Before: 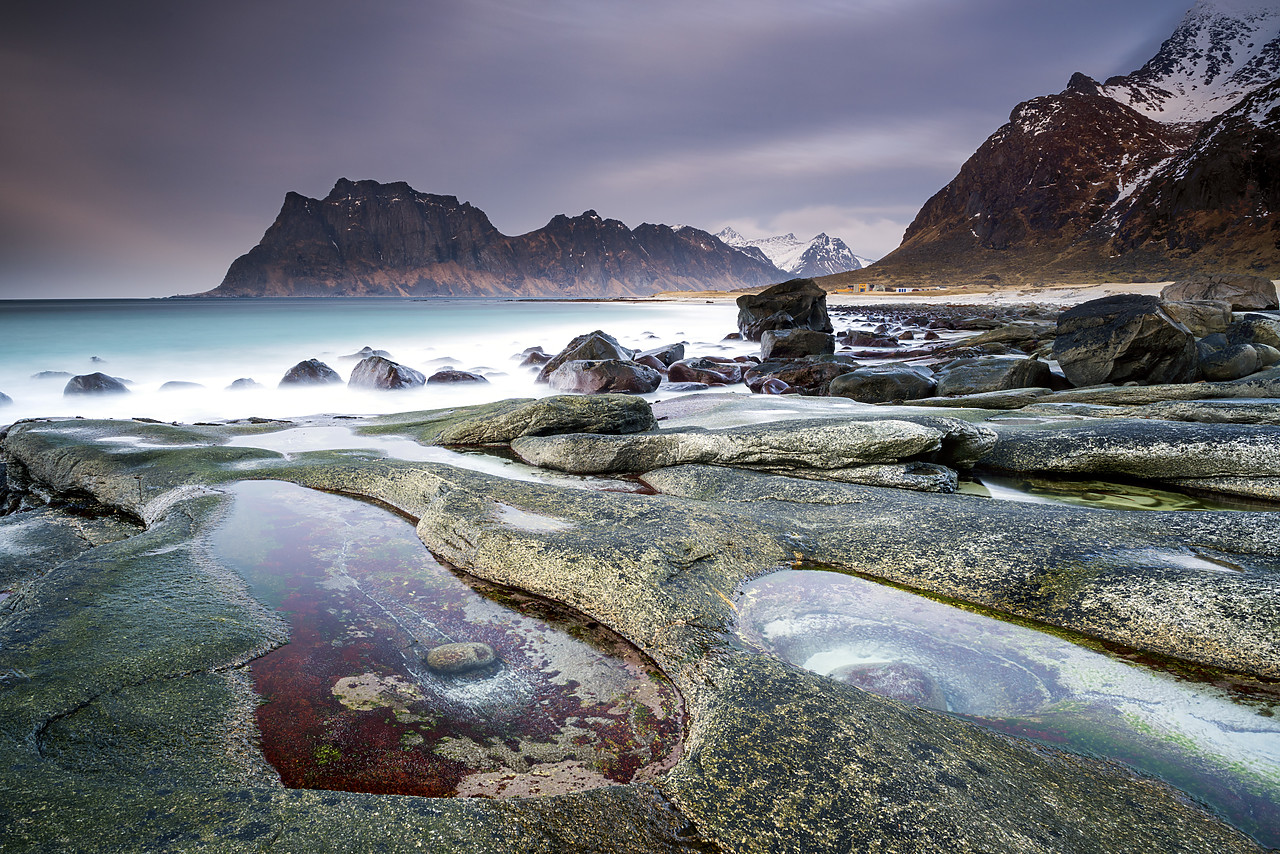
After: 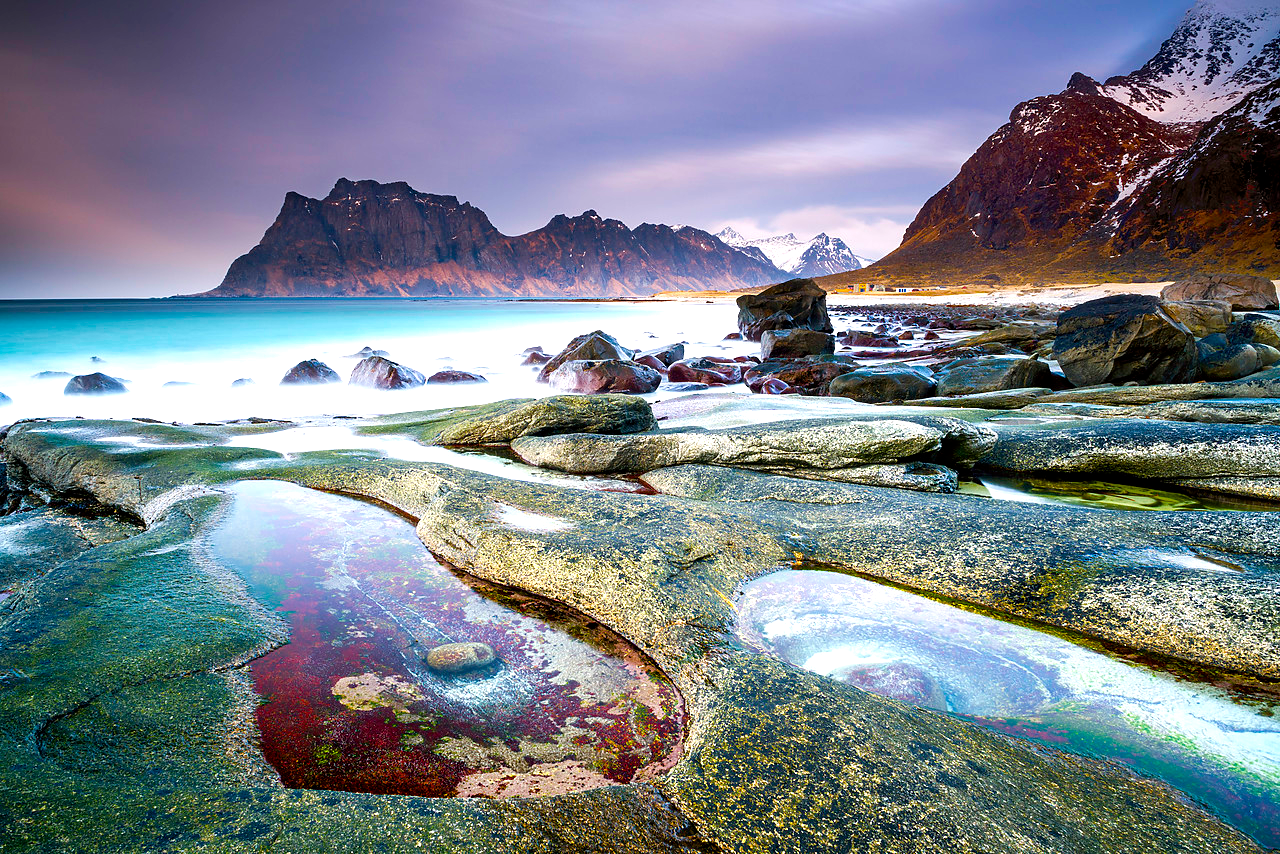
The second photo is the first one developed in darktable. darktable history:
color balance rgb: perceptual saturation grading › global saturation 39.913%, perceptual saturation grading › highlights -24.75%, perceptual saturation grading › mid-tones 35.009%, perceptual saturation grading › shadows 36.186%, perceptual brilliance grading › global brilliance 17.955%, global vibrance 20%
